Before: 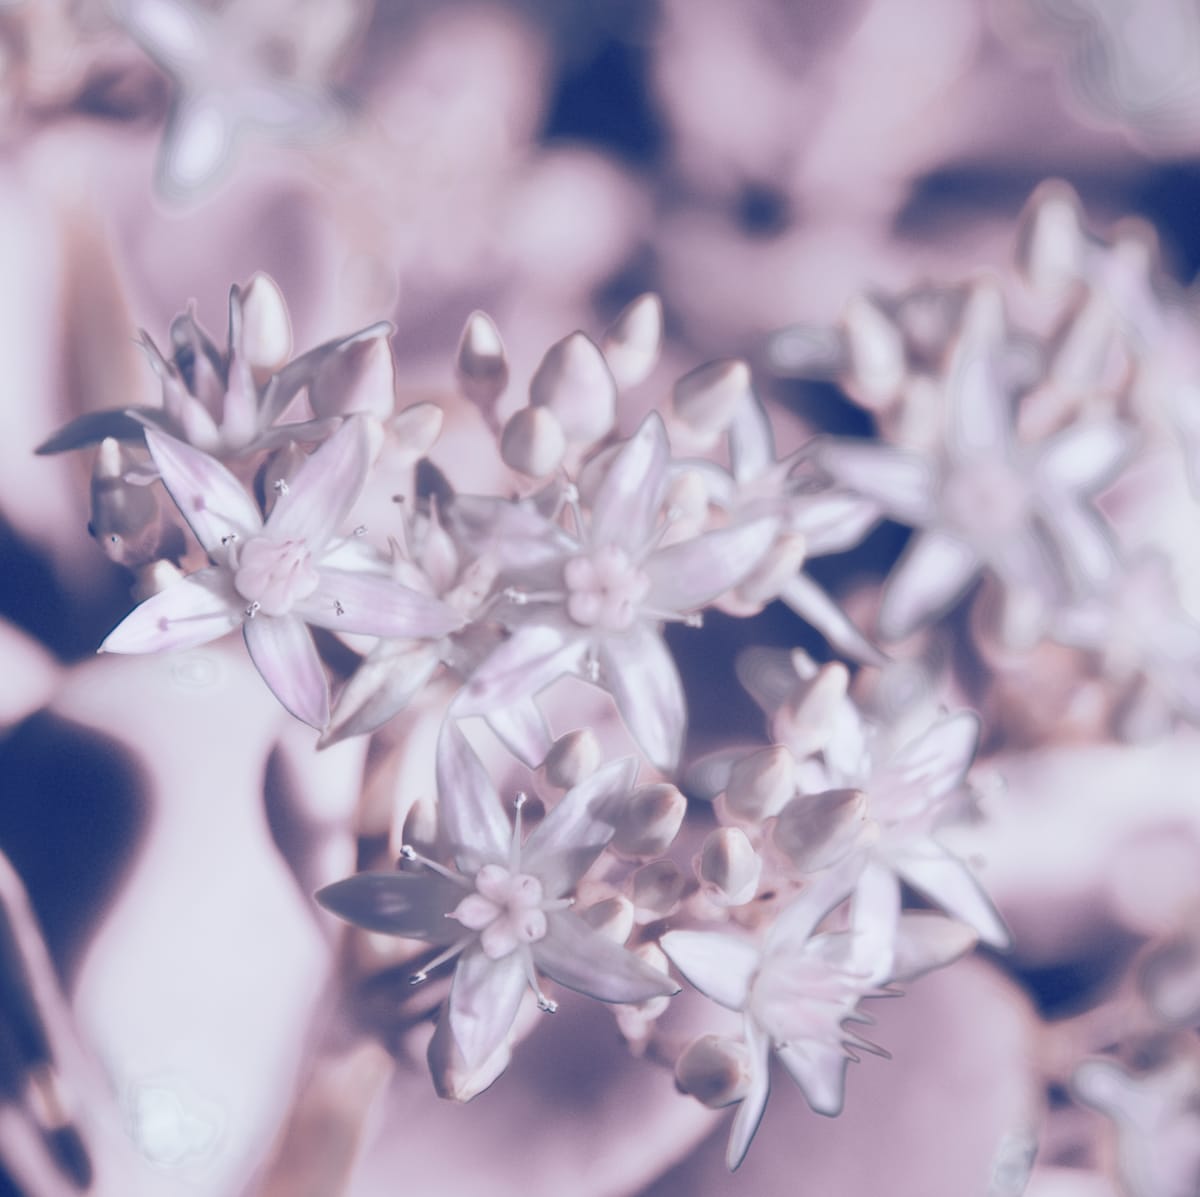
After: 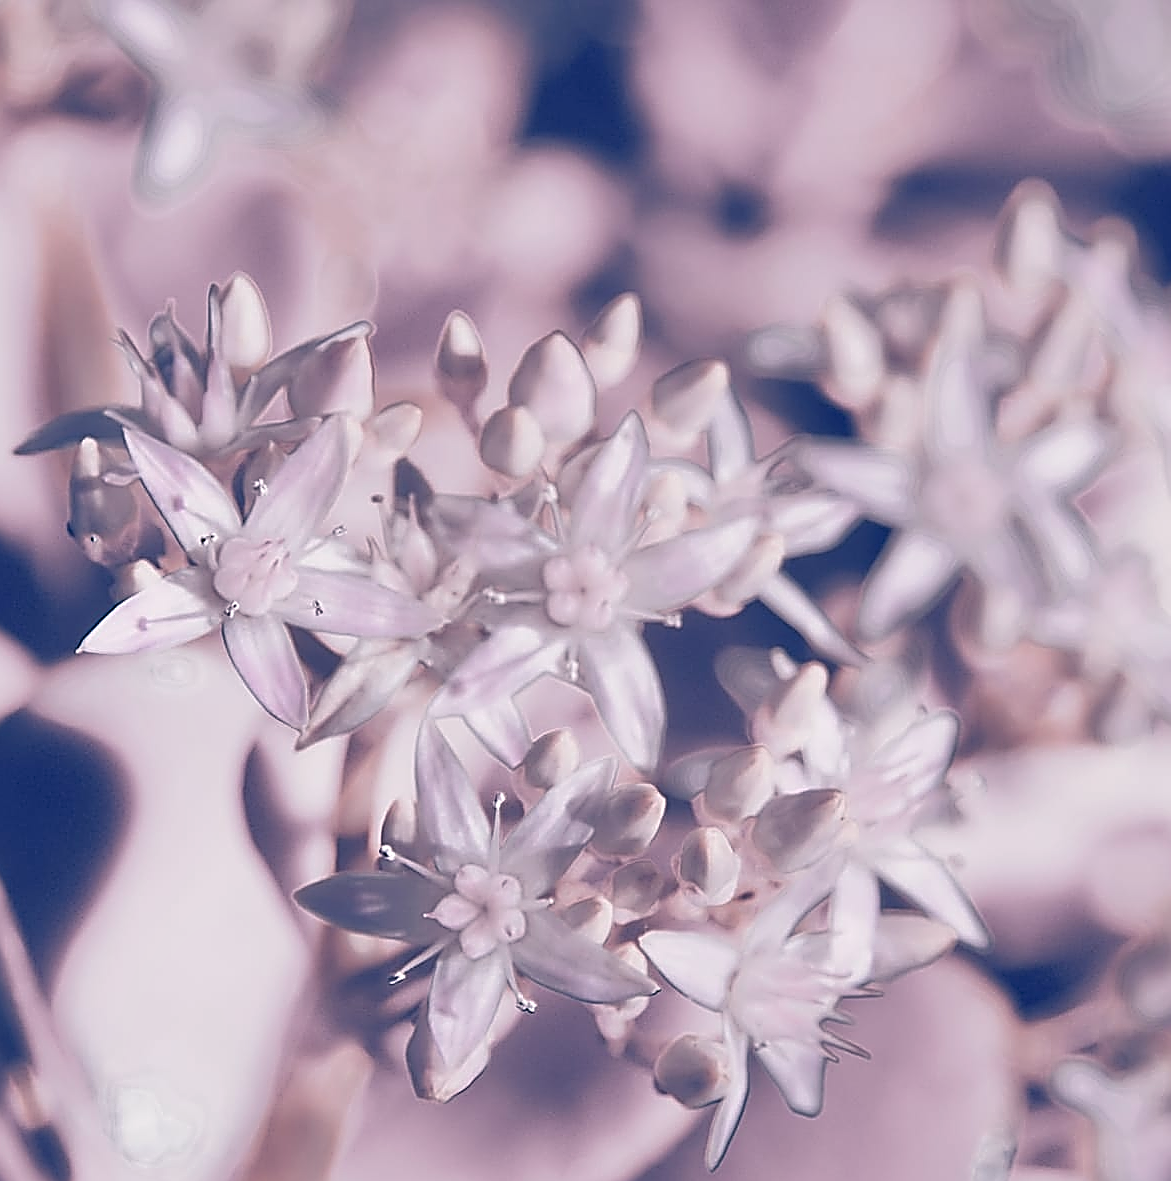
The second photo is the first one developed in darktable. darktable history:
sharpen: amount 2
crop and rotate: left 1.774%, right 0.633%, bottom 1.28%
color balance rgb: shadows lift › hue 87.51°, highlights gain › chroma 1.62%, highlights gain › hue 55.1°, global offset › chroma 0.06%, global offset › hue 253.66°, linear chroma grading › global chroma 0.5%
shadows and highlights: shadows 32, highlights -32, soften with gaussian
